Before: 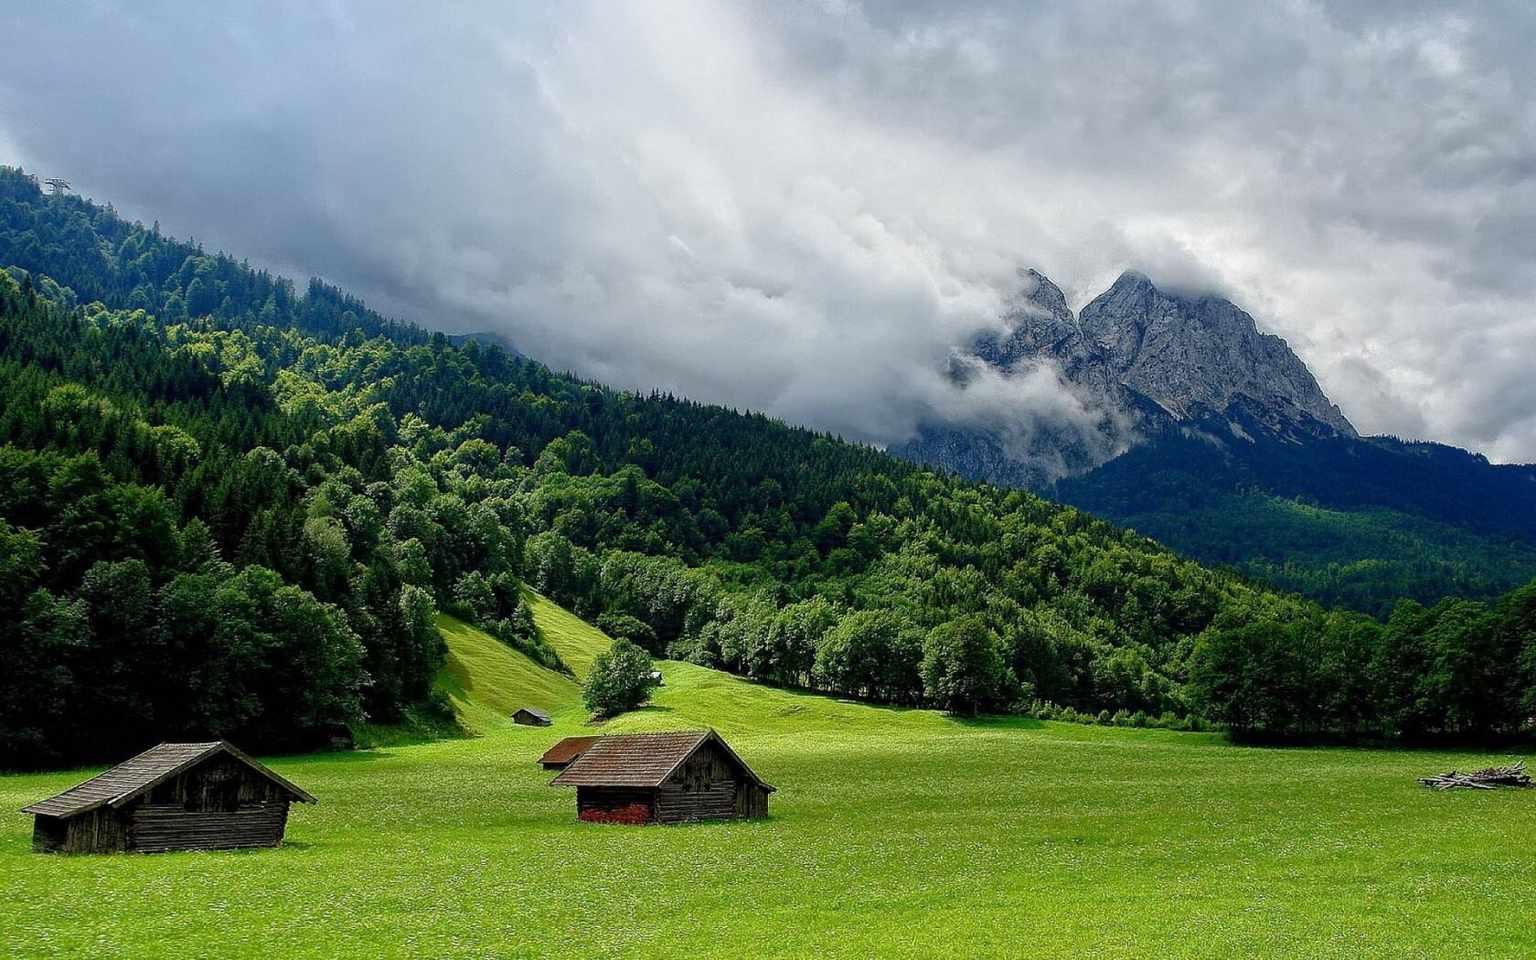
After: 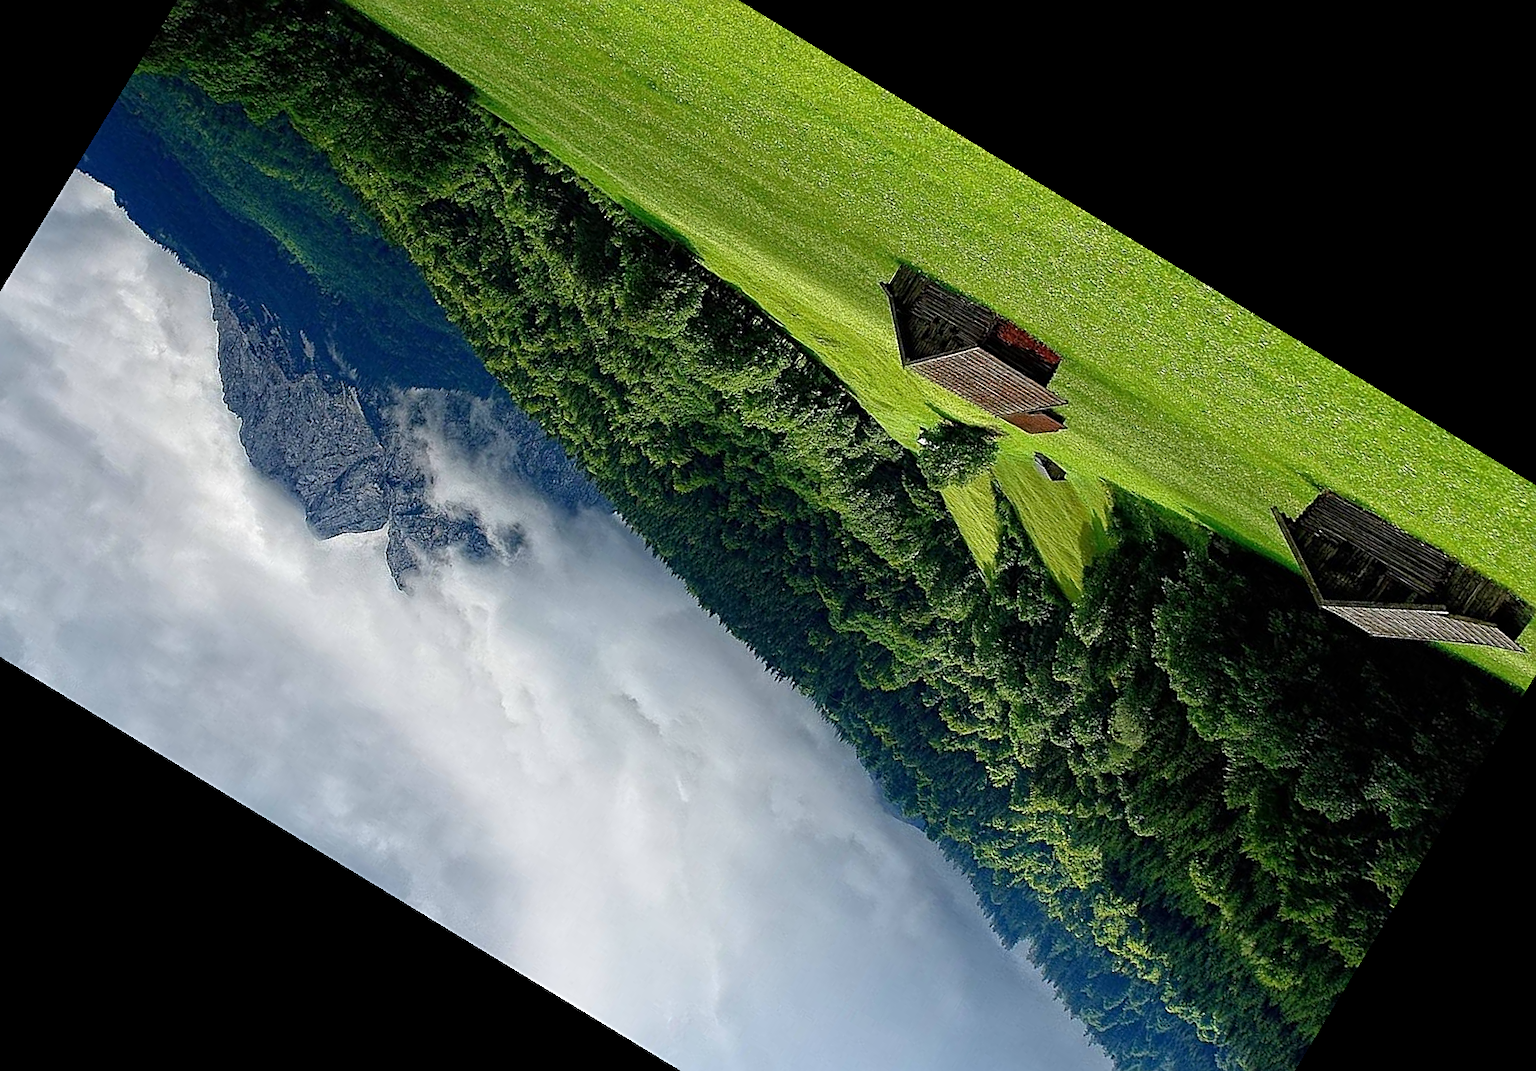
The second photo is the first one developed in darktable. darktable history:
crop and rotate: angle 148.68°, left 9.111%, top 15.603%, right 4.588%, bottom 17.041%
sharpen: on, module defaults
